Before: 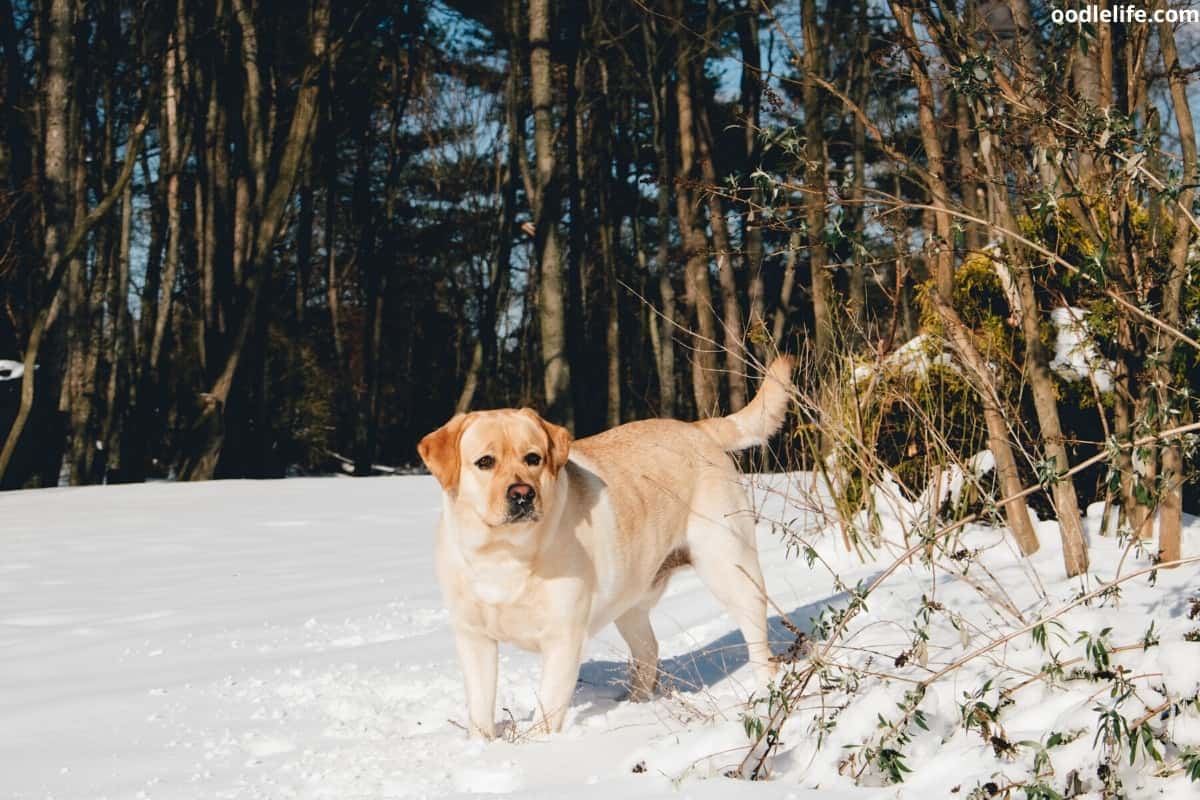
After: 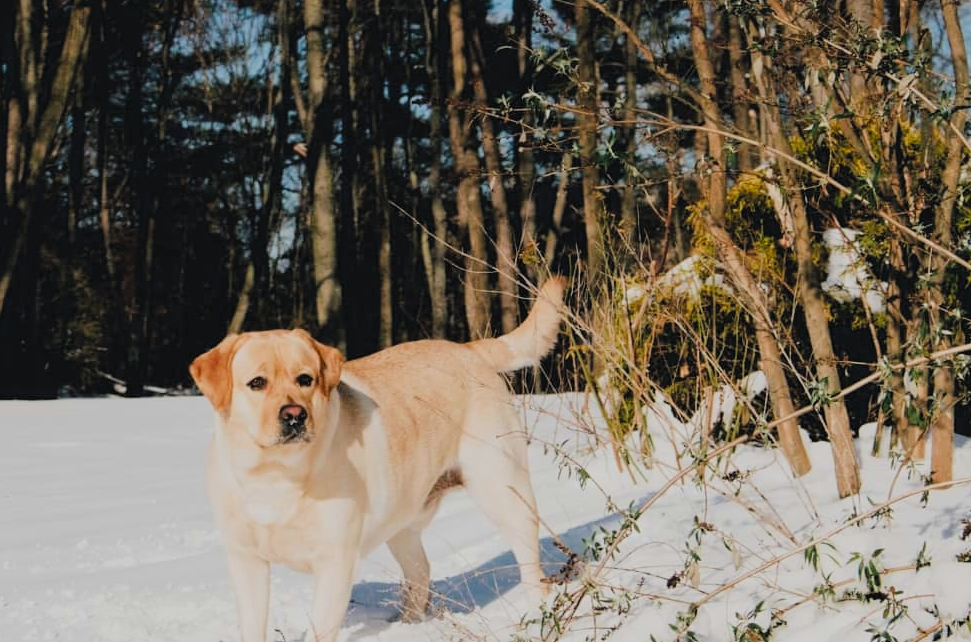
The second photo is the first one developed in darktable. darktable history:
crop: left 19.057%, top 9.905%, right 0%, bottom 9.728%
color balance rgb: global offset › luminance 0.521%, perceptual saturation grading › global saturation 15.063%, global vibrance 14.193%
filmic rgb: black relative exposure -7.42 EV, white relative exposure 4.82 EV, threshold 2.98 EV, hardness 3.4, color science v4 (2020), enable highlight reconstruction true
